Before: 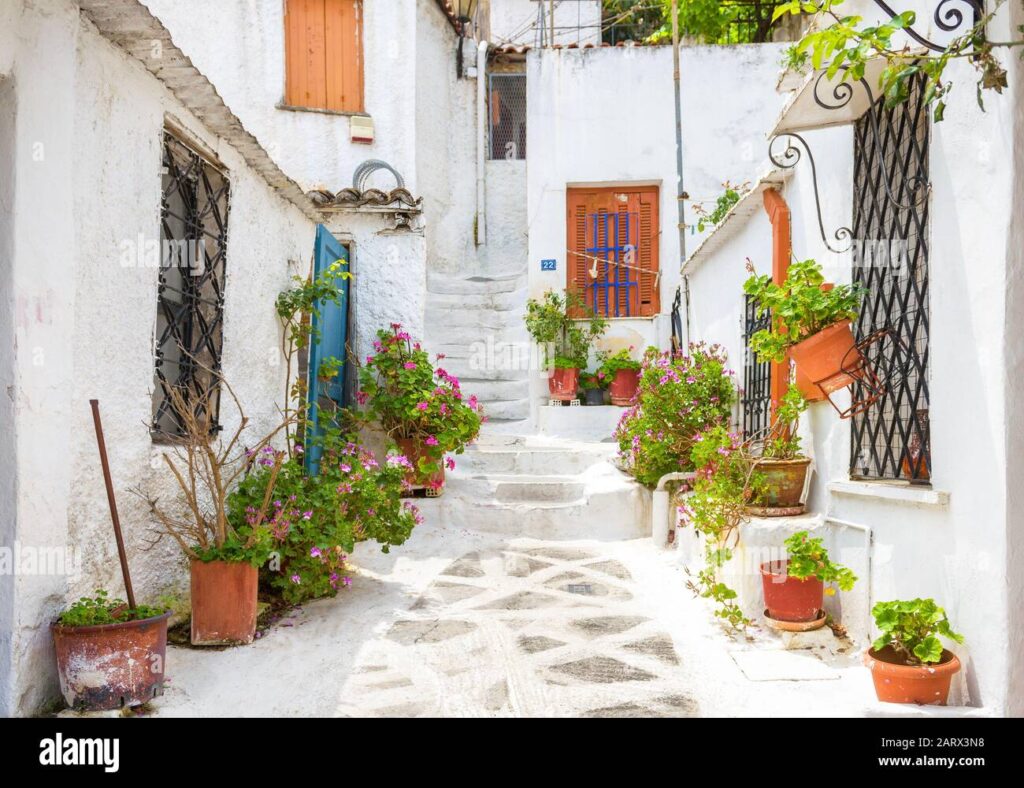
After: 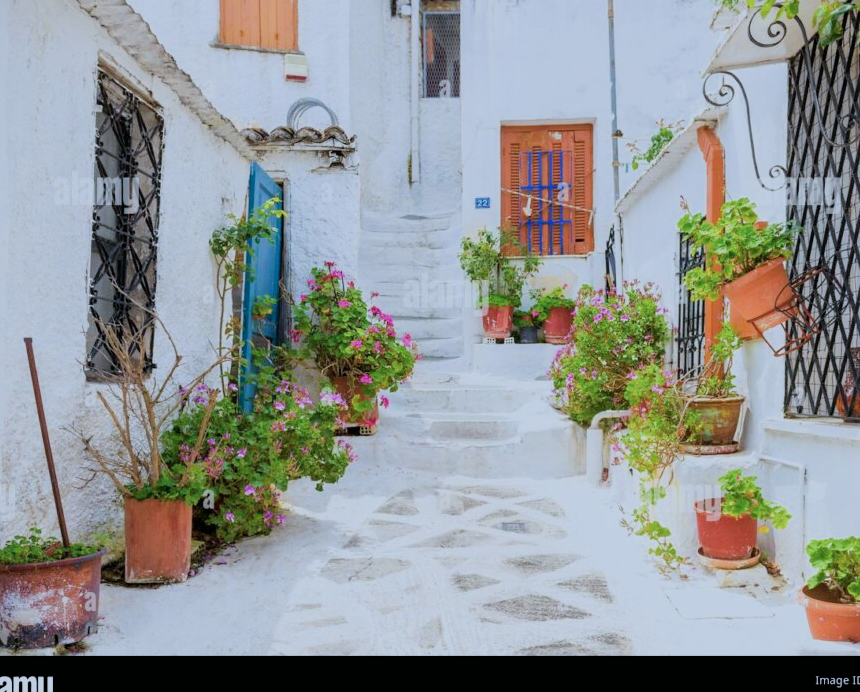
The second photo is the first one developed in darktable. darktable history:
filmic rgb: black relative exposure -7.65 EV, white relative exposure 4.56 EV, threshold 3.03 EV, hardness 3.61, enable highlight reconstruction true
color calibration: illuminant as shot in camera, x 0.378, y 0.381, temperature 4097.6 K
crop: left 6.466%, top 7.945%, right 9.526%, bottom 4.115%
